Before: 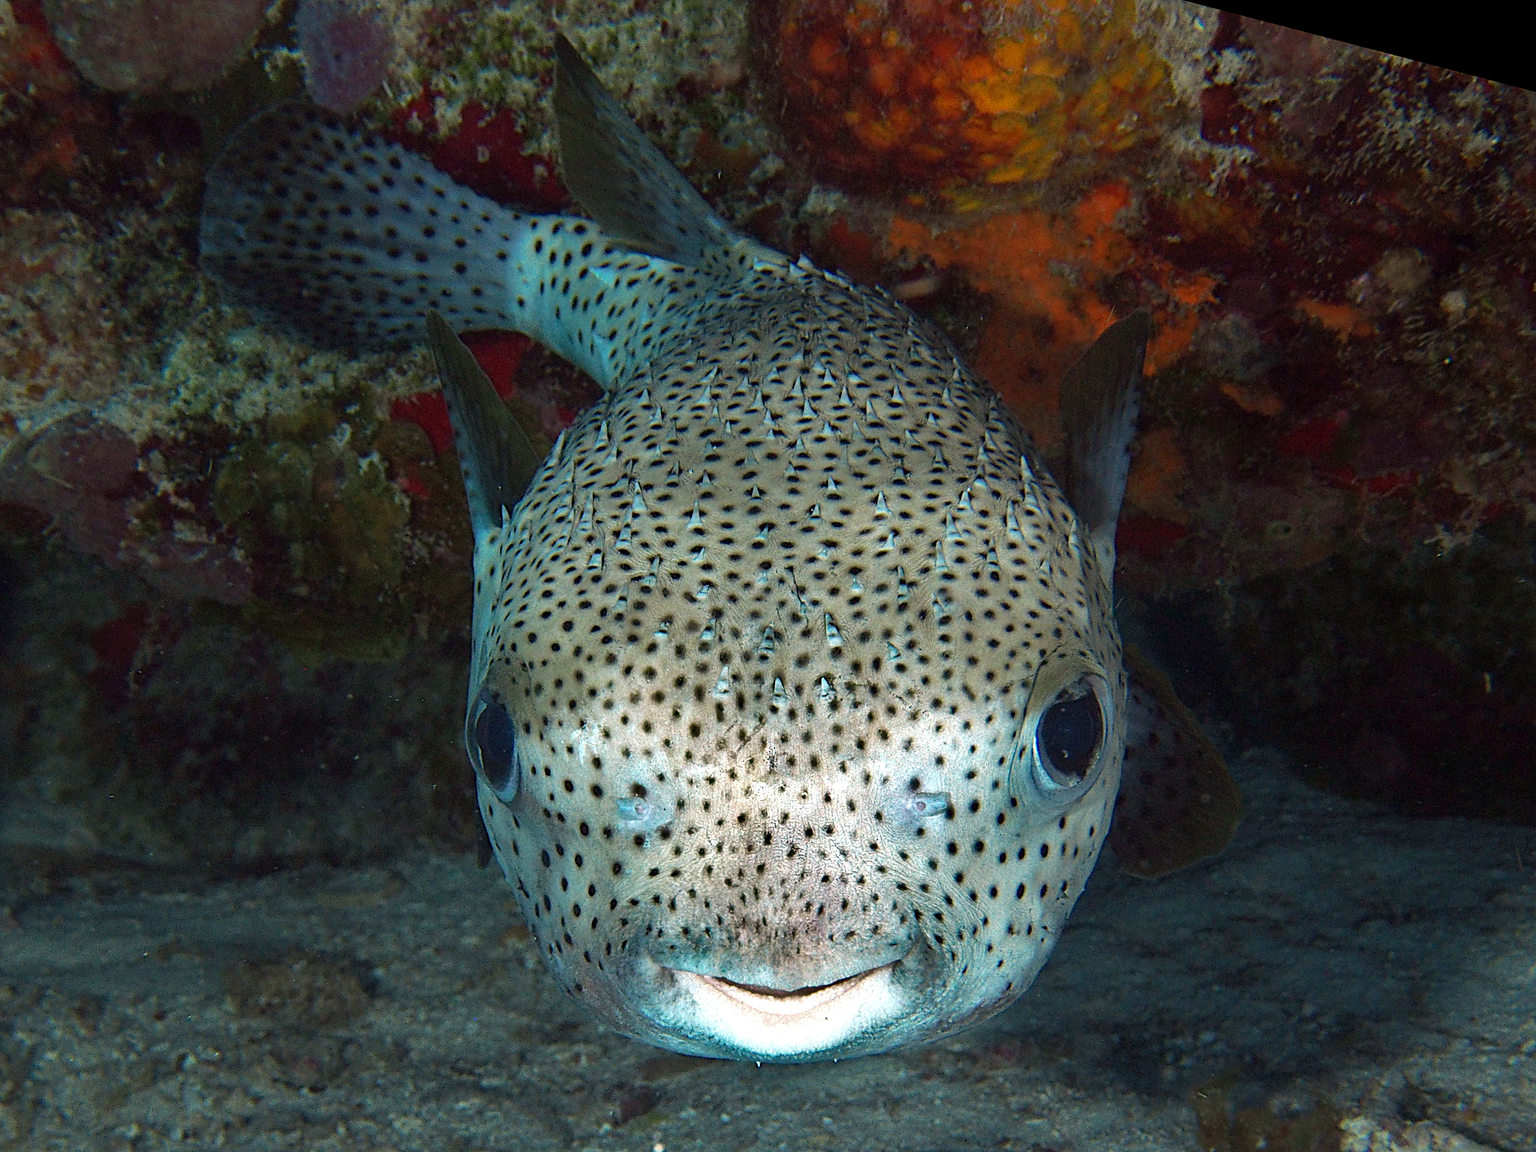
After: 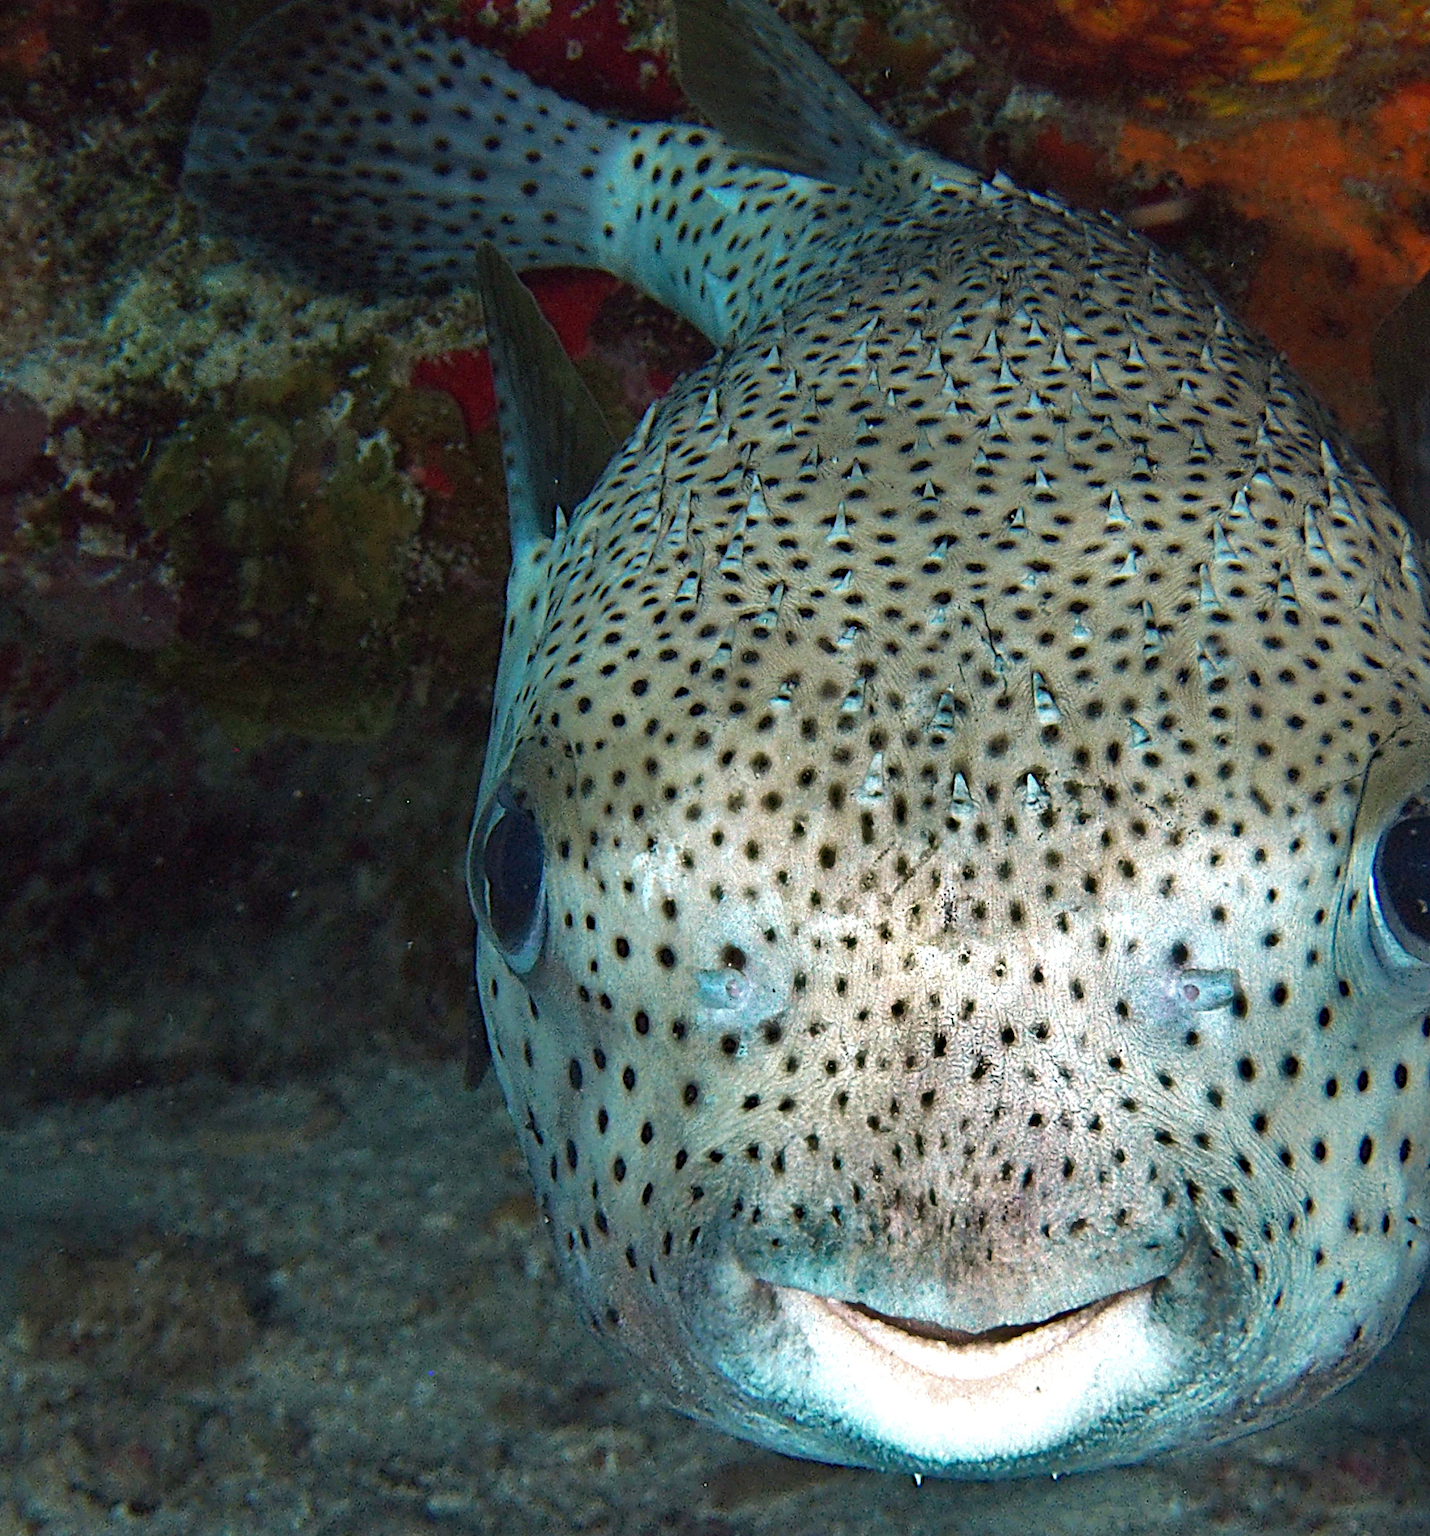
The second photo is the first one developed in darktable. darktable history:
crop: top 5.803%, right 27.864%, bottom 5.804%
rotate and perspective: rotation 0.72°, lens shift (vertical) -0.352, lens shift (horizontal) -0.051, crop left 0.152, crop right 0.859, crop top 0.019, crop bottom 0.964
